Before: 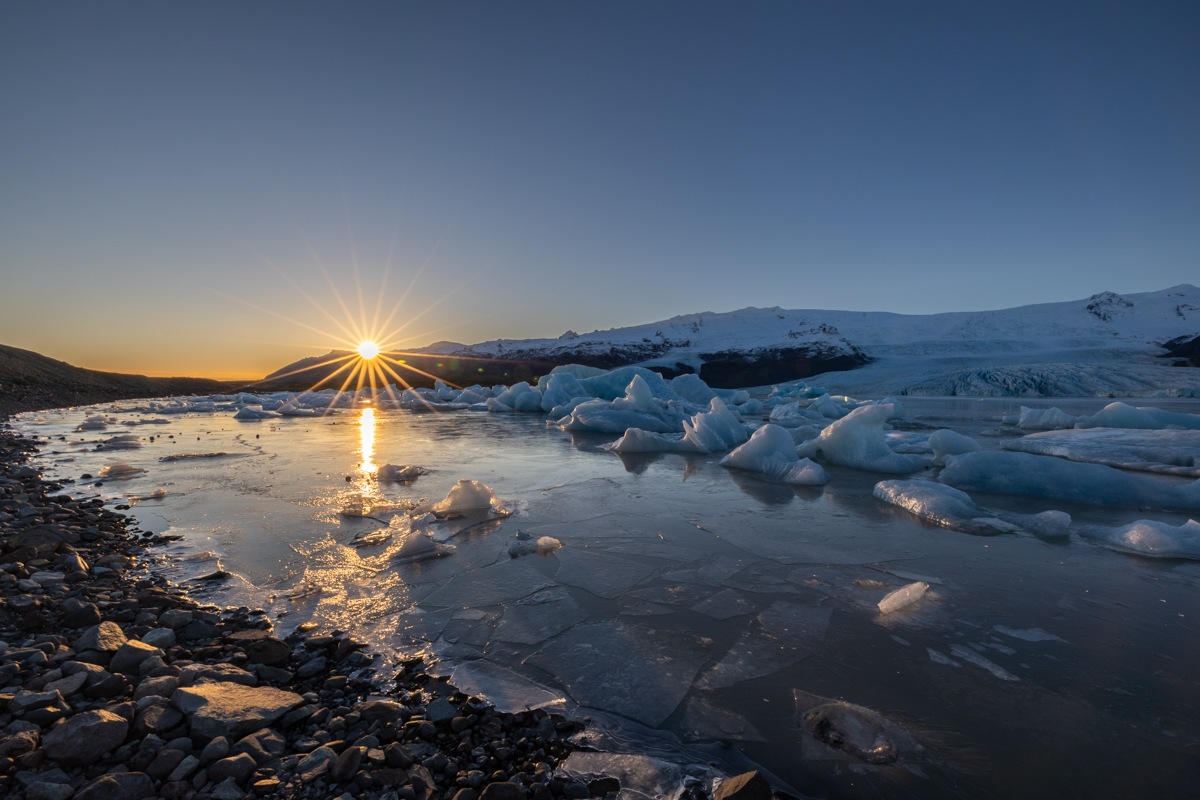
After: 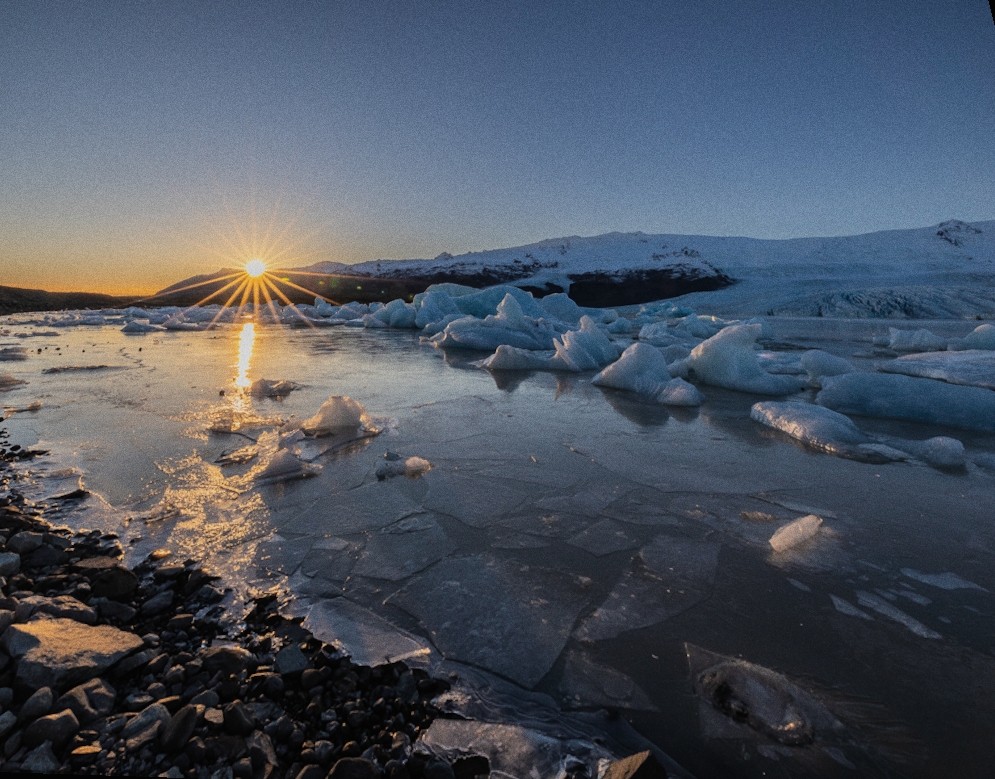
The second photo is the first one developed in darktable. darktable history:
filmic rgb: black relative exposure -7.65 EV, white relative exposure 4.56 EV, hardness 3.61, color science v6 (2022)
rotate and perspective: rotation 0.72°, lens shift (vertical) -0.352, lens shift (horizontal) -0.051, crop left 0.152, crop right 0.859, crop top 0.019, crop bottom 0.964
exposure: black level correction -0.005, exposure 0.054 EV, compensate highlight preservation false
grain: coarseness 0.09 ISO
